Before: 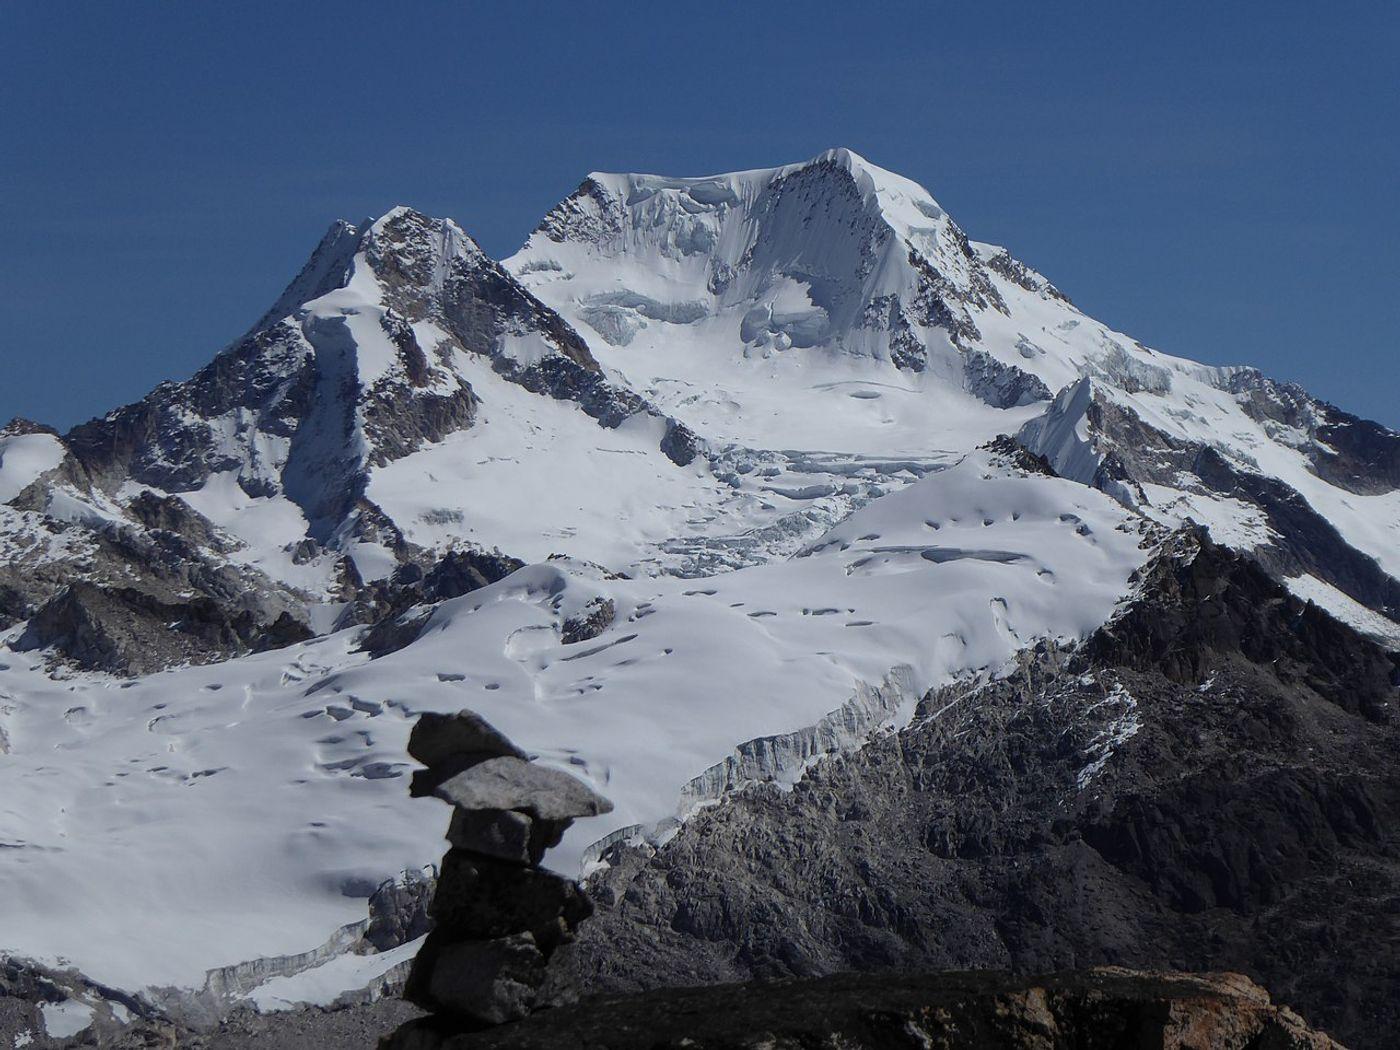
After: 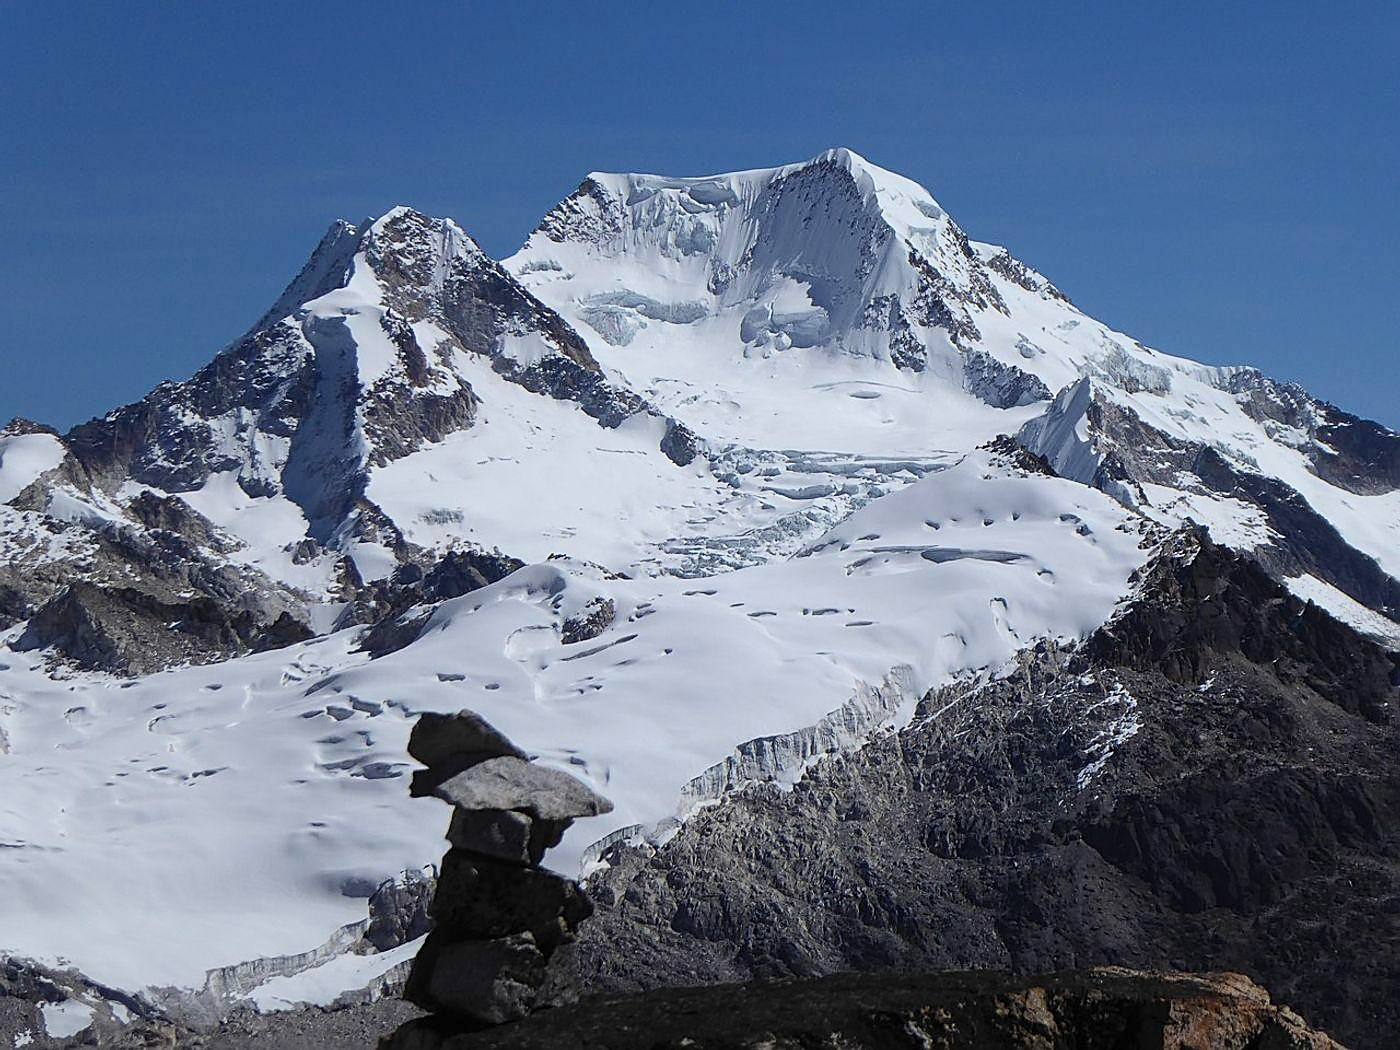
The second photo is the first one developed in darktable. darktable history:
contrast brightness saturation: contrast 0.195, brightness 0.156, saturation 0.217
sharpen: on, module defaults
